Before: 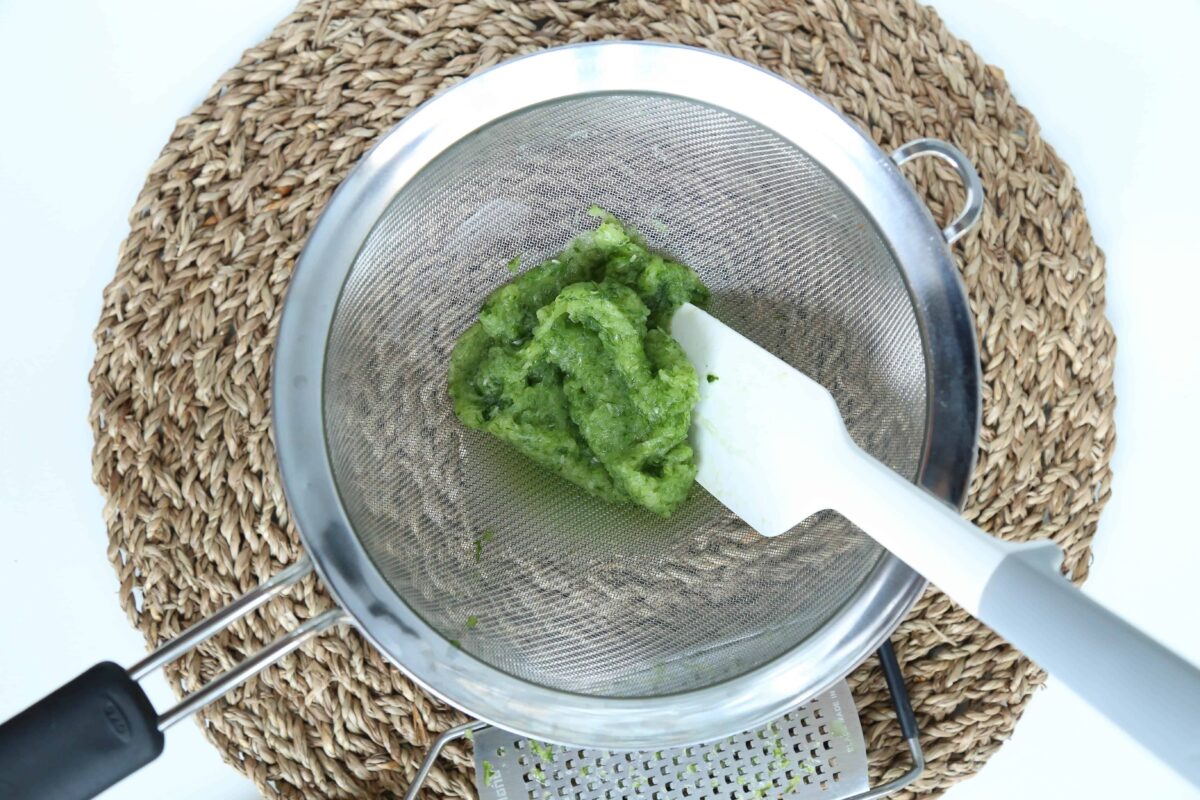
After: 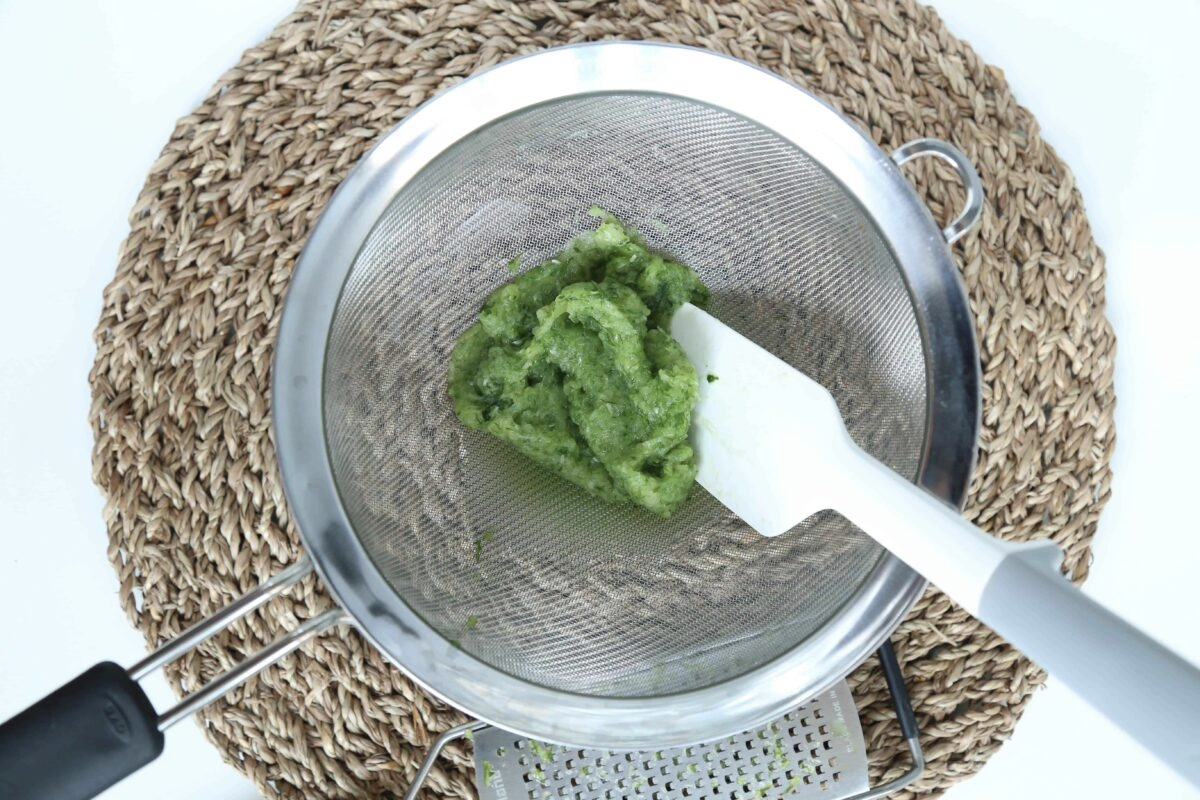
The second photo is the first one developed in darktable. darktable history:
color correction: highlights b* 0.031, saturation 0.821
